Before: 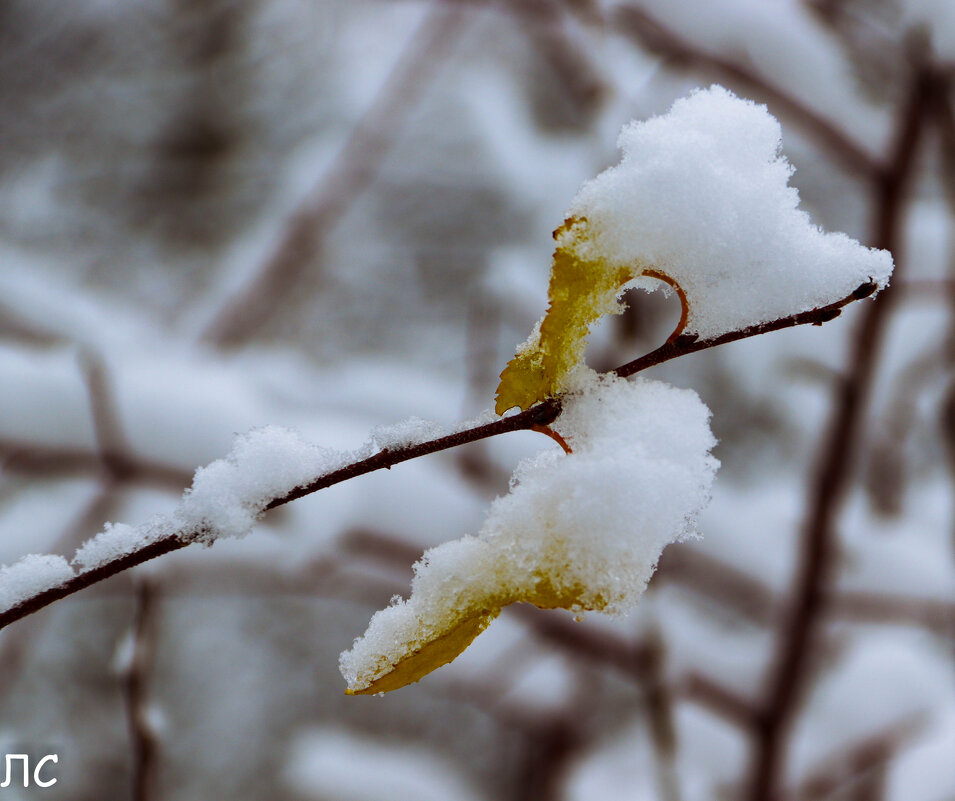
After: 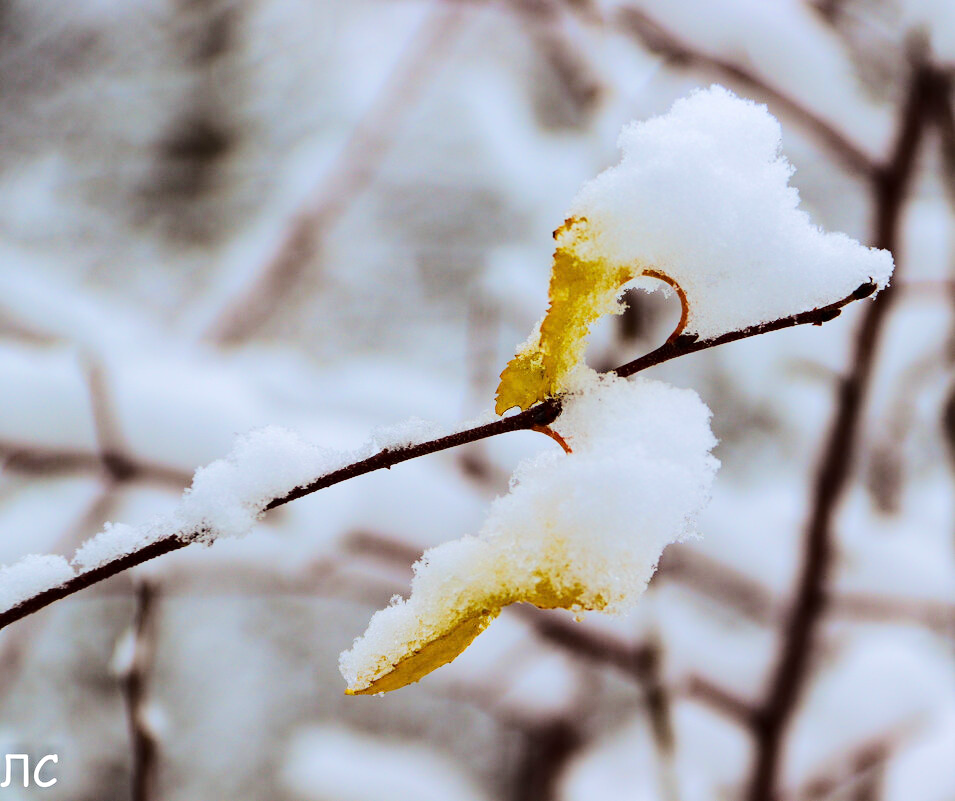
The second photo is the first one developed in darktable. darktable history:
tone equalizer: -7 EV 0.147 EV, -6 EV 0.59 EV, -5 EV 1.18 EV, -4 EV 1.33 EV, -3 EV 1.12 EV, -2 EV 0.6 EV, -1 EV 0.165 EV, edges refinement/feathering 500, mask exposure compensation -1.57 EV, preserve details no
